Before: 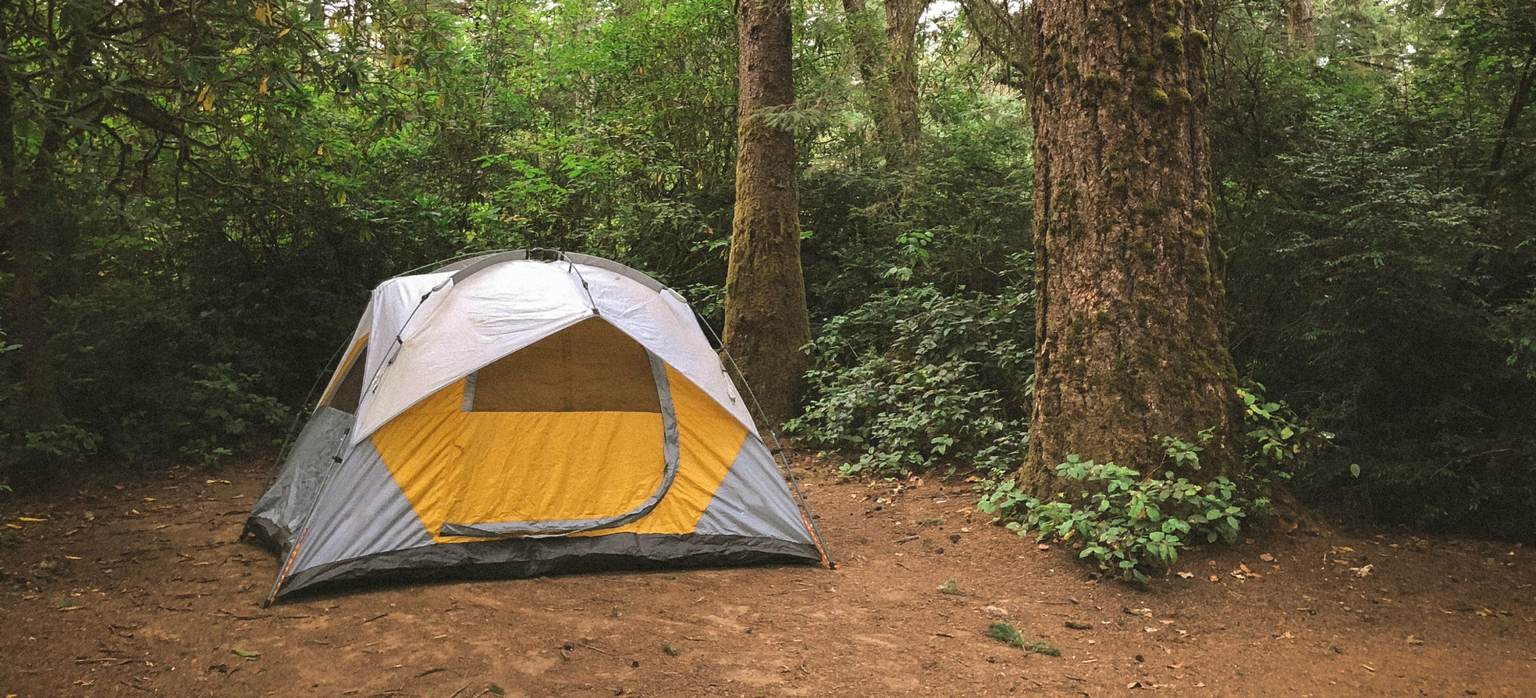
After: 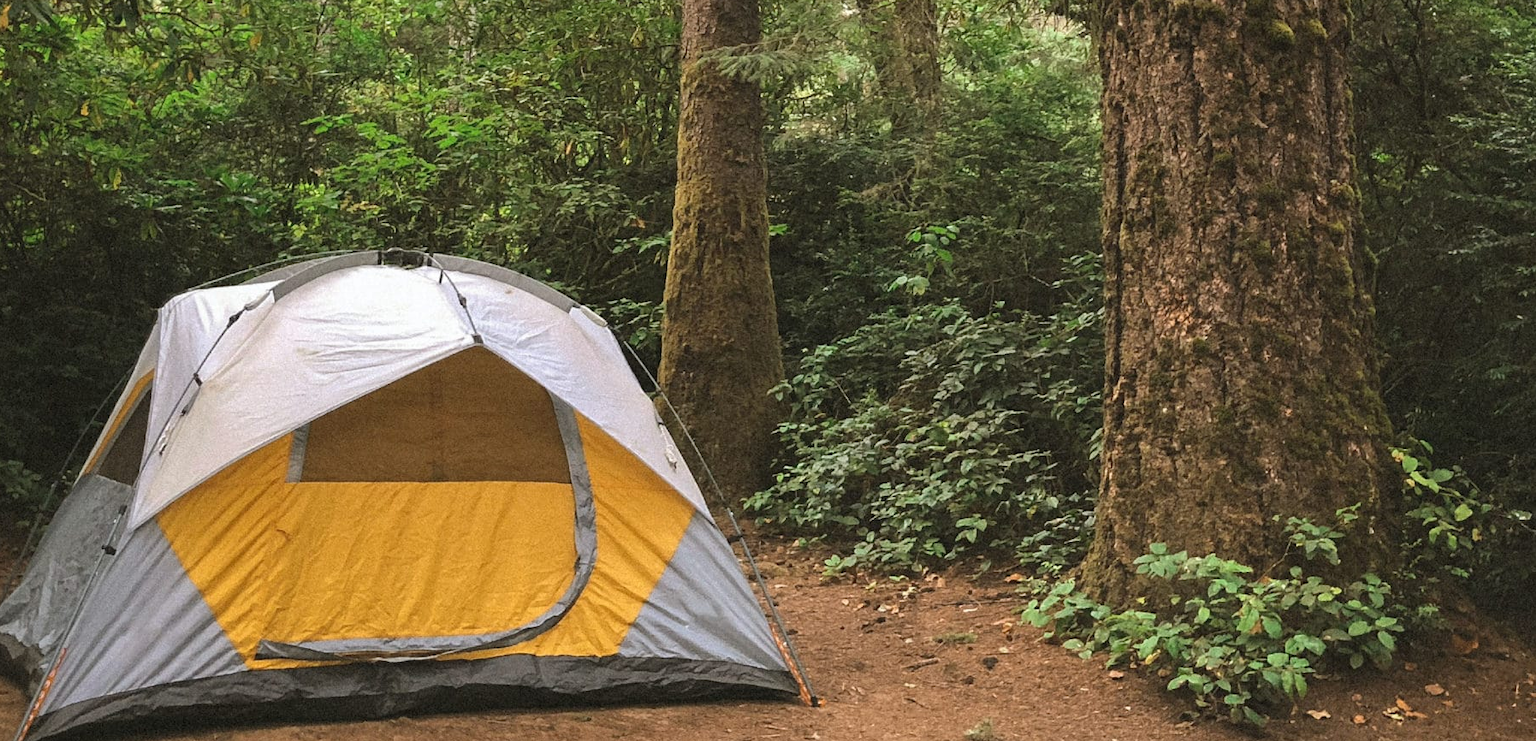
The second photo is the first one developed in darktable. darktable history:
crop and rotate: left 17.006%, top 10.66%, right 12.863%, bottom 14.718%
